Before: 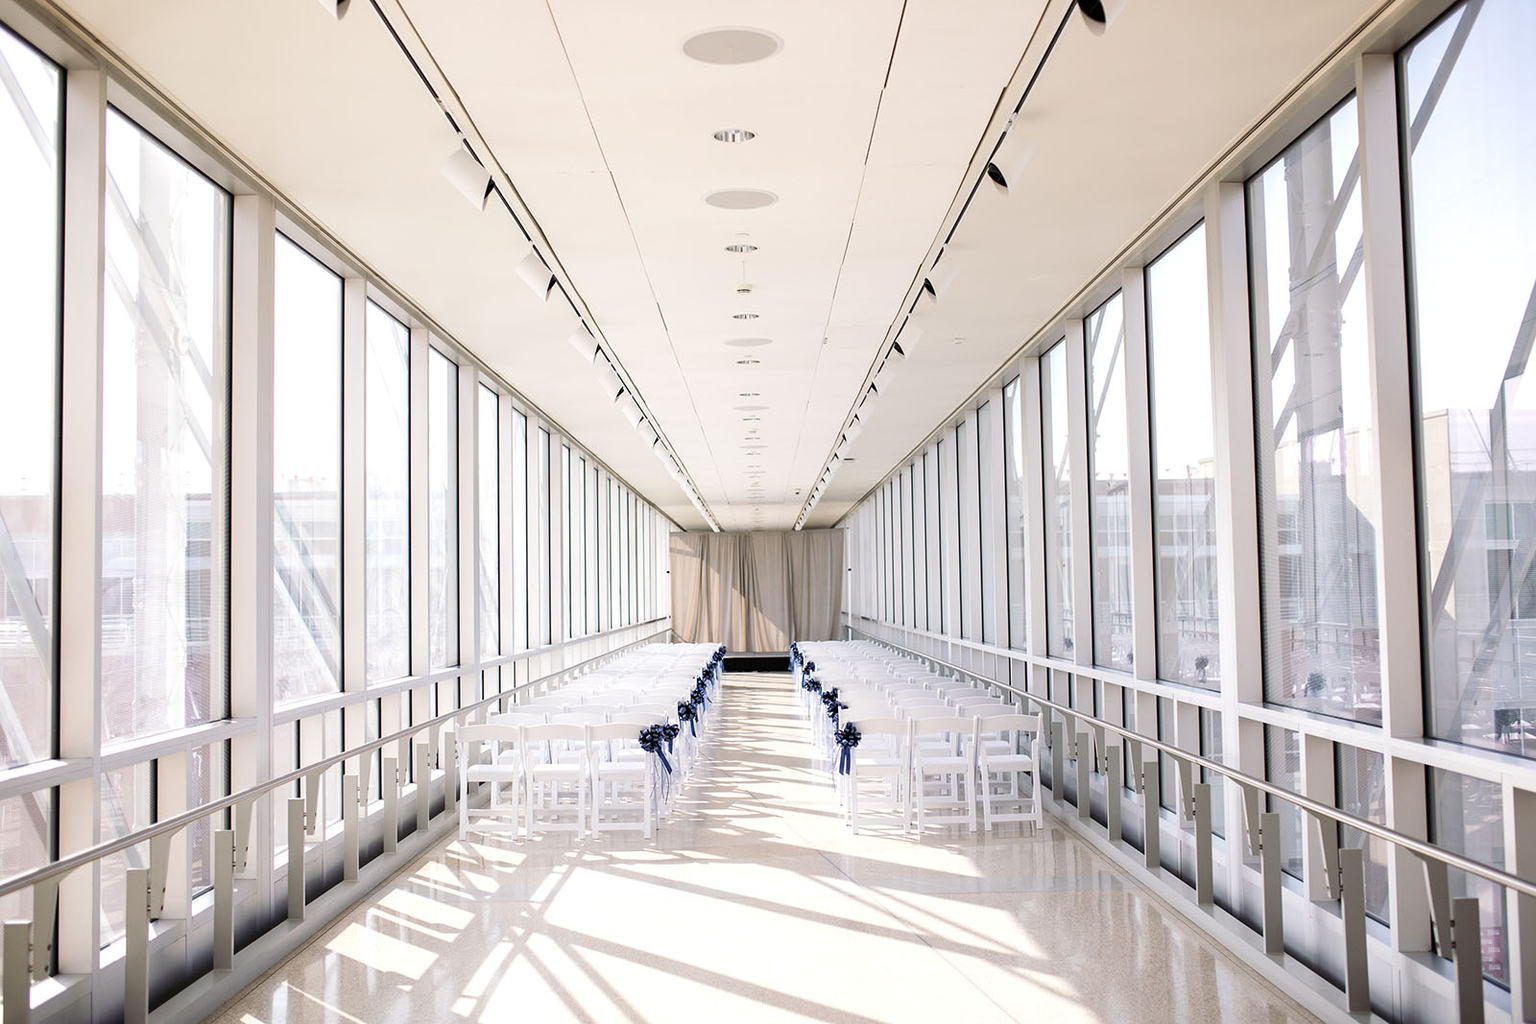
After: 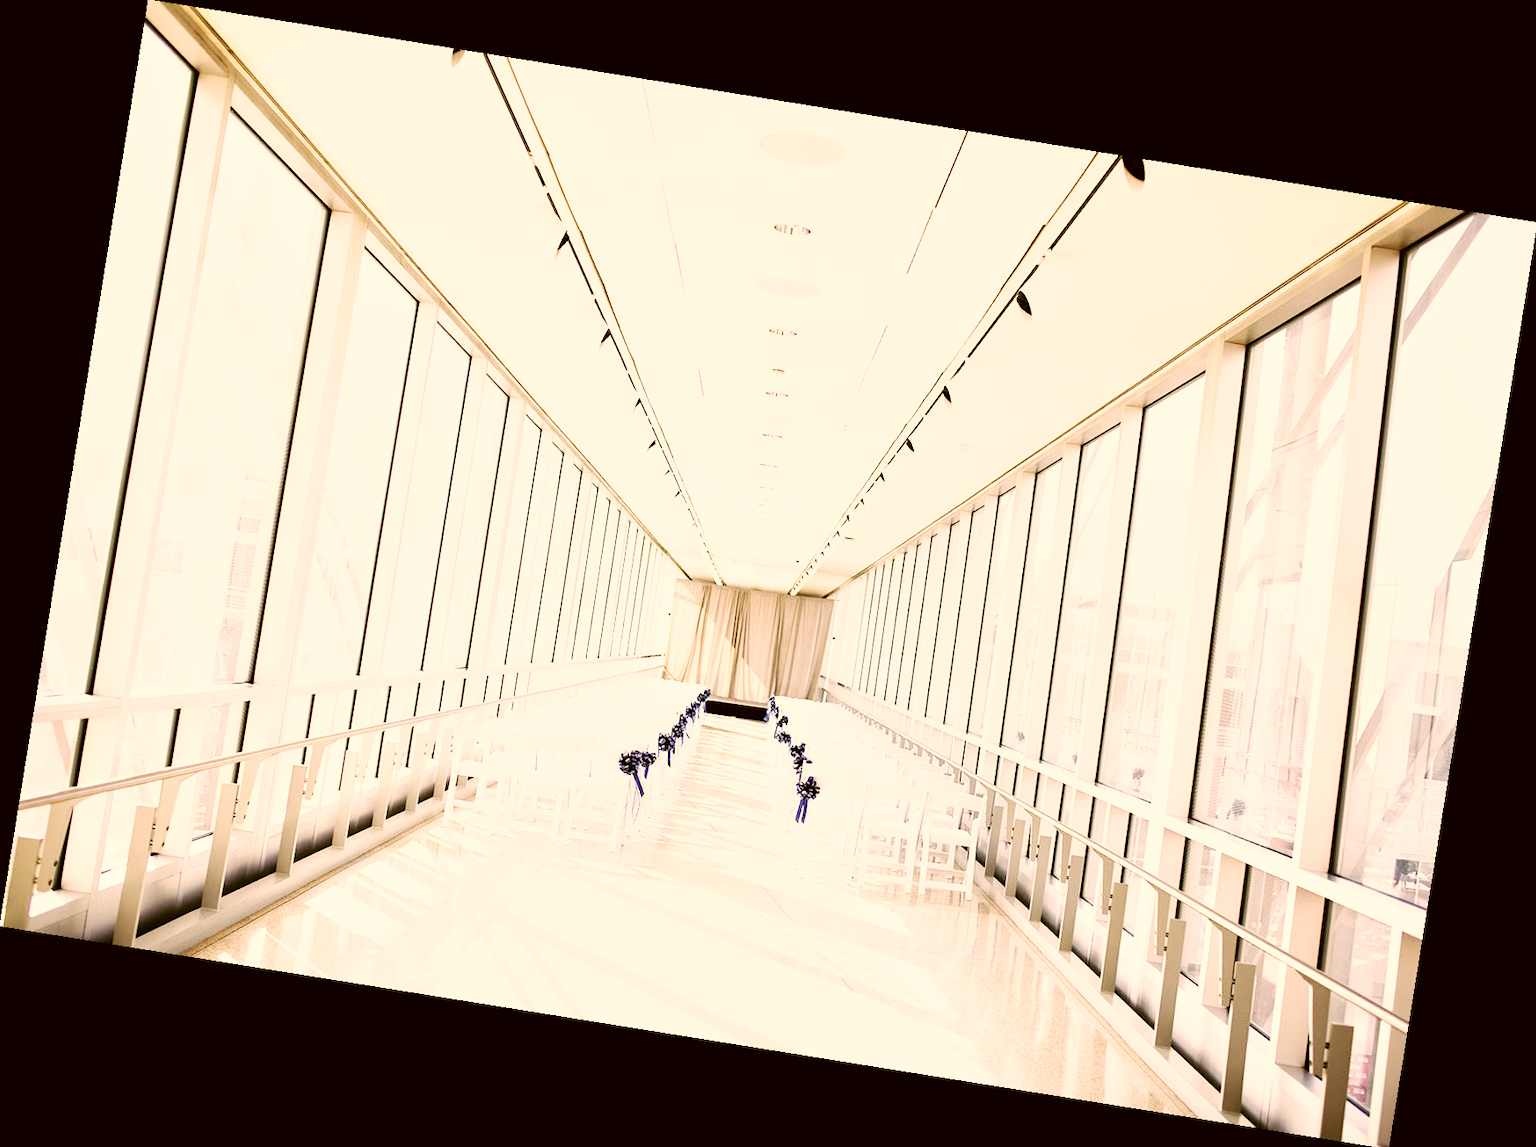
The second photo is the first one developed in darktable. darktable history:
local contrast: mode bilateral grid, contrast 20, coarseness 50, detail 120%, midtone range 0.2
color correction: highlights a* 8.98, highlights b* 15.09, shadows a* -0.49, shadows b* 26.52
base curve: curves: ch0 [(0, 0) (0.007, 0.004) (0.027, 0.03) (0.046, 0.07) (0.207, 0.54) (0.442, 0.872) (0.673, 0.972) (1, 1)], preserve colors none
rotate and perspective: rotation 9.12°, automatic cropping off
